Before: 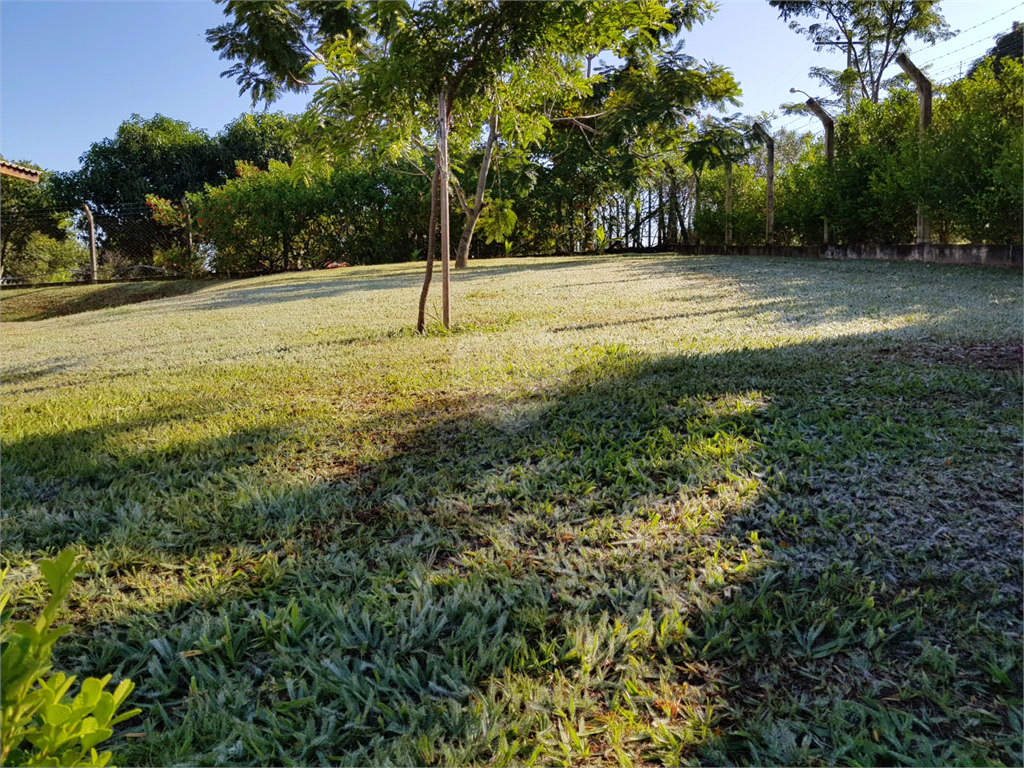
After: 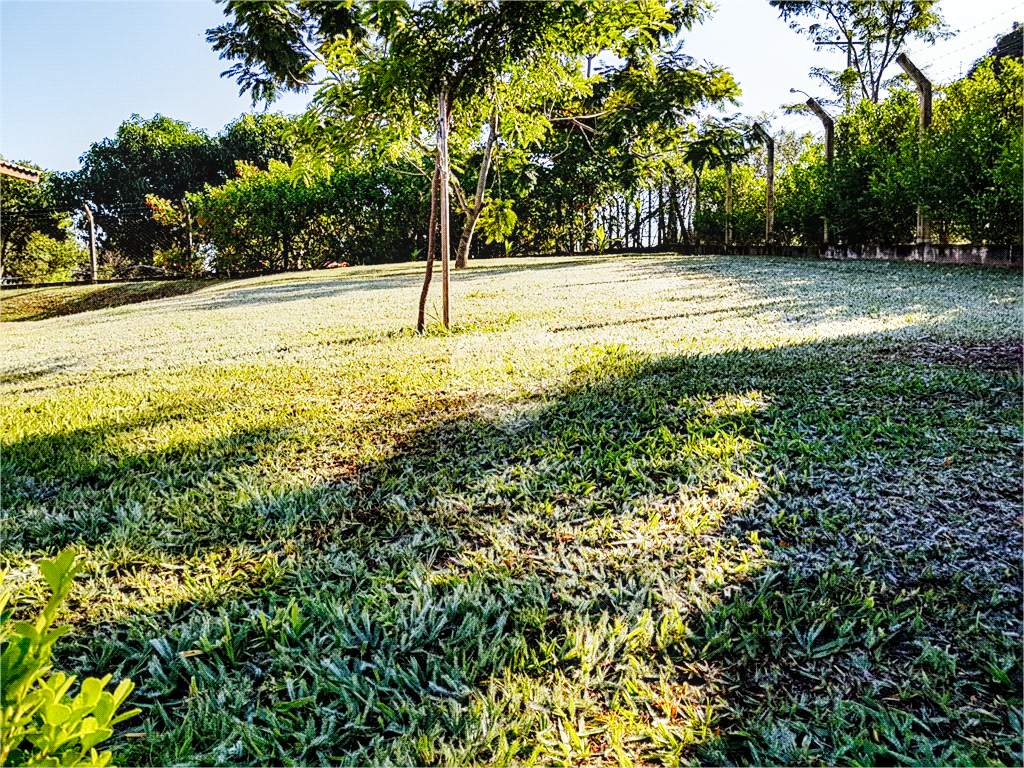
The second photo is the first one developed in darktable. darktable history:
exposure: exposure -0.242 EV, compensate highlight preservation false
color balance: contrast -0.5%
sharpen: on, module defaults
base curve: curves: ch0 [(0, 0.003) (0.001, 0.002) (0.006, 0.004) (0.02, 0.022) (0.048, 0.086) (0.094, 0.234) (0.162, 0.431) (0.258, 0.629) (0.385, 0.8) (0.548, 0.918) (0.751, 0.988) (1, 1)], preserve colors none
local contrast: detail 130%
